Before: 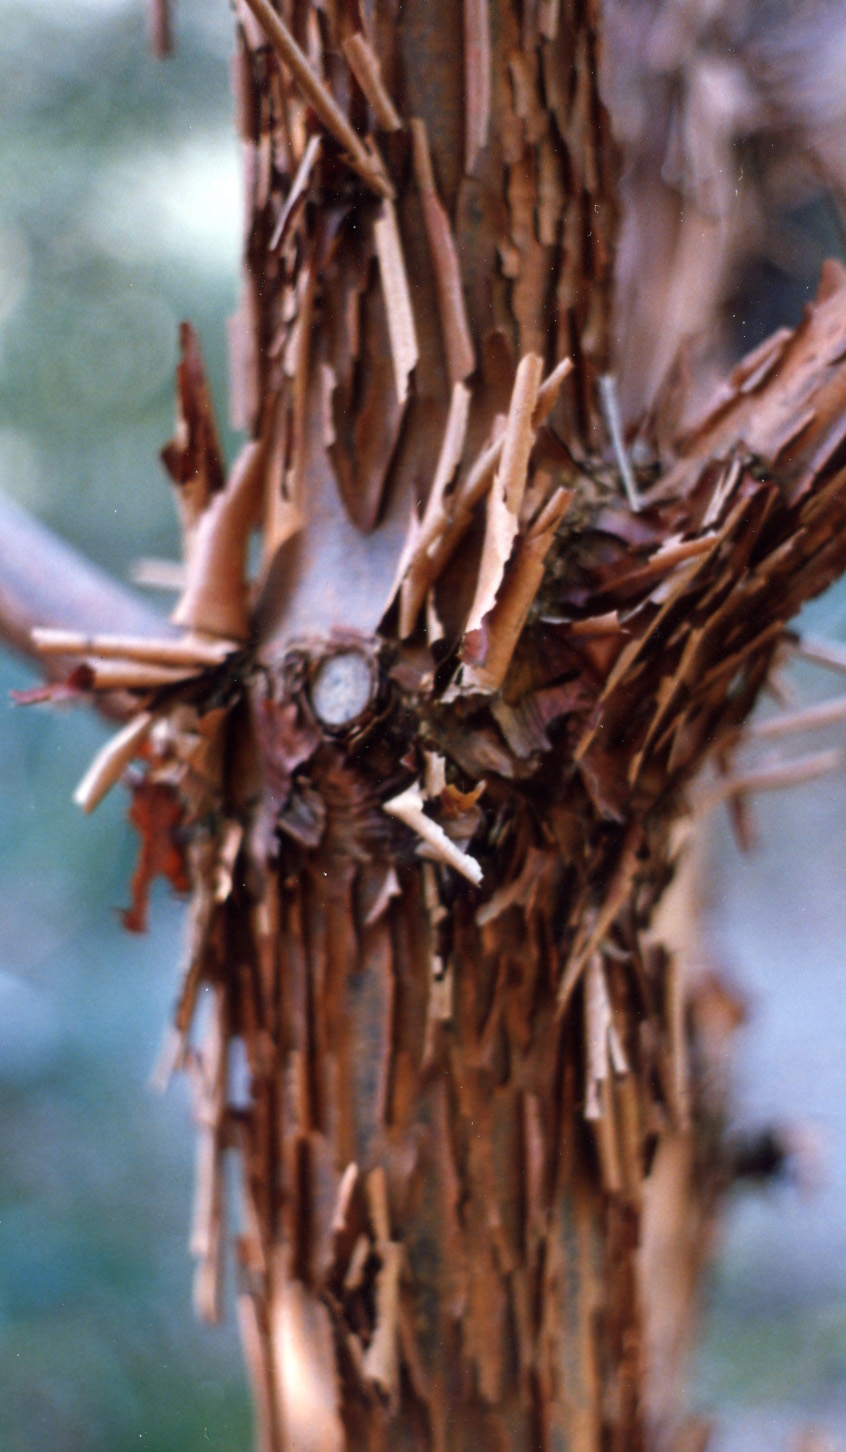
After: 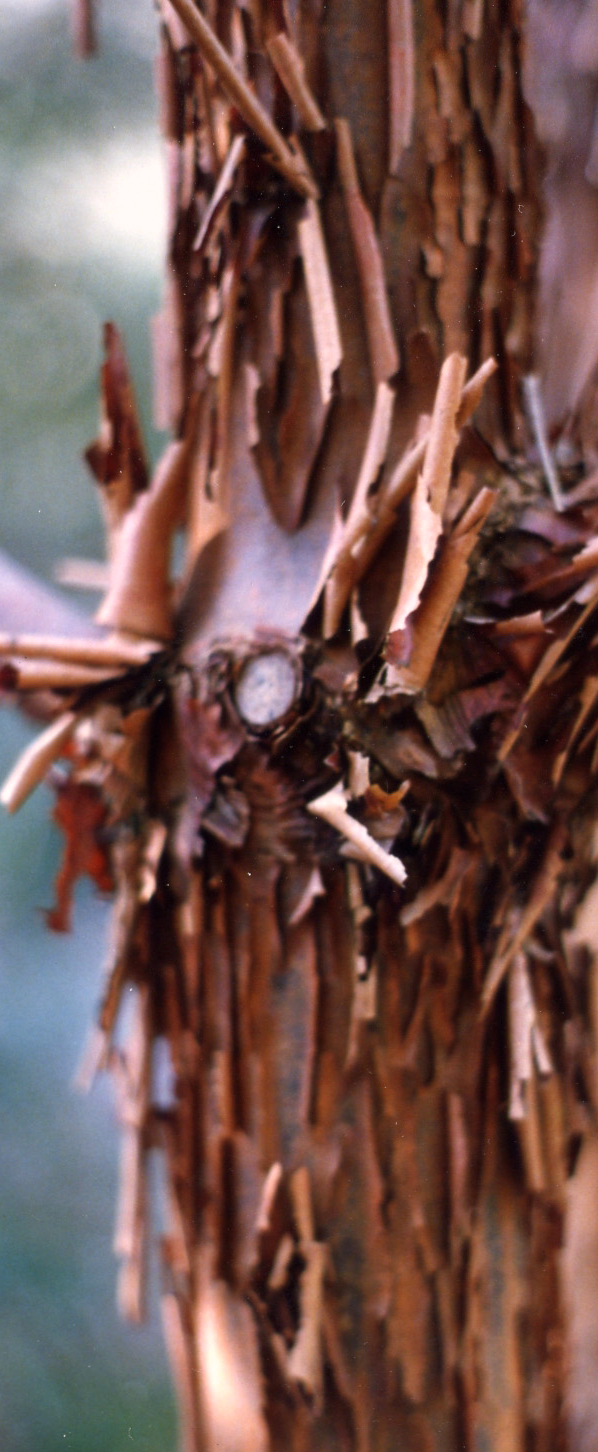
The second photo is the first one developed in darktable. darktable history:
tone equalizer: on, module defaults
color correction: highlights a* 7.34, highlights b* 4.37
crop and rotate: left 9.061%, right 20.142%
